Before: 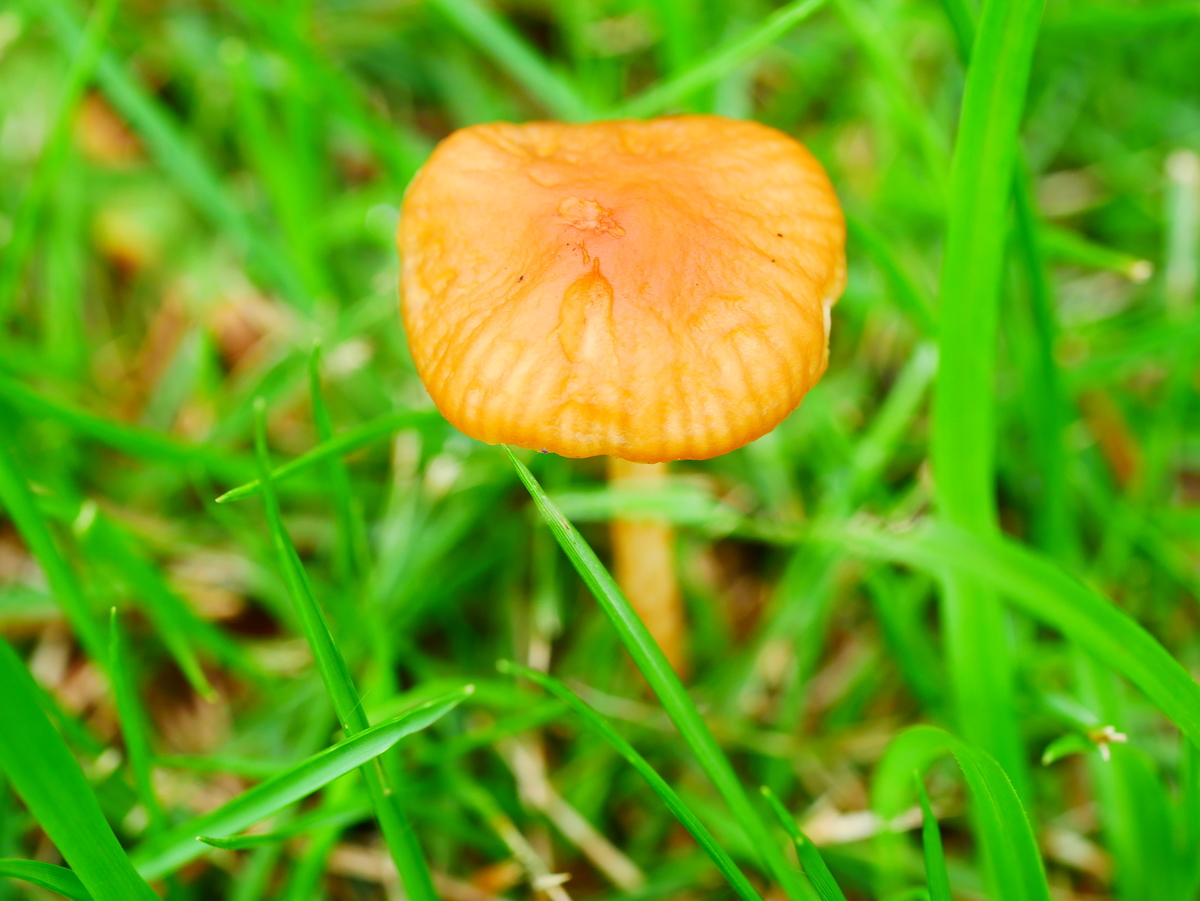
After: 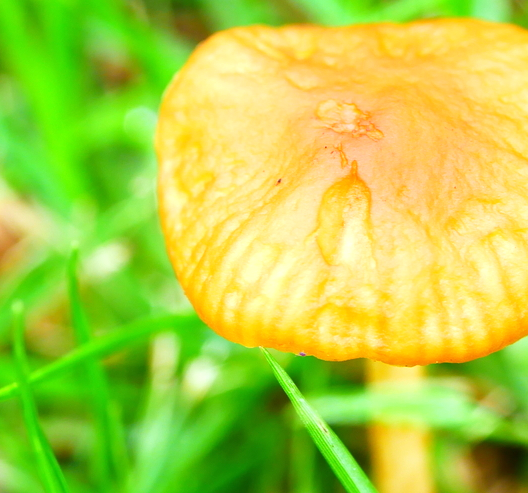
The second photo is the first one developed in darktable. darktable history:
crop: left 20.248%, top 10.86%, right 35.675%, bottom 34.321%
white balance: red 0.954, blue 1.079
exposure: exposure 0.559 EV, compensate highlight preservation false
